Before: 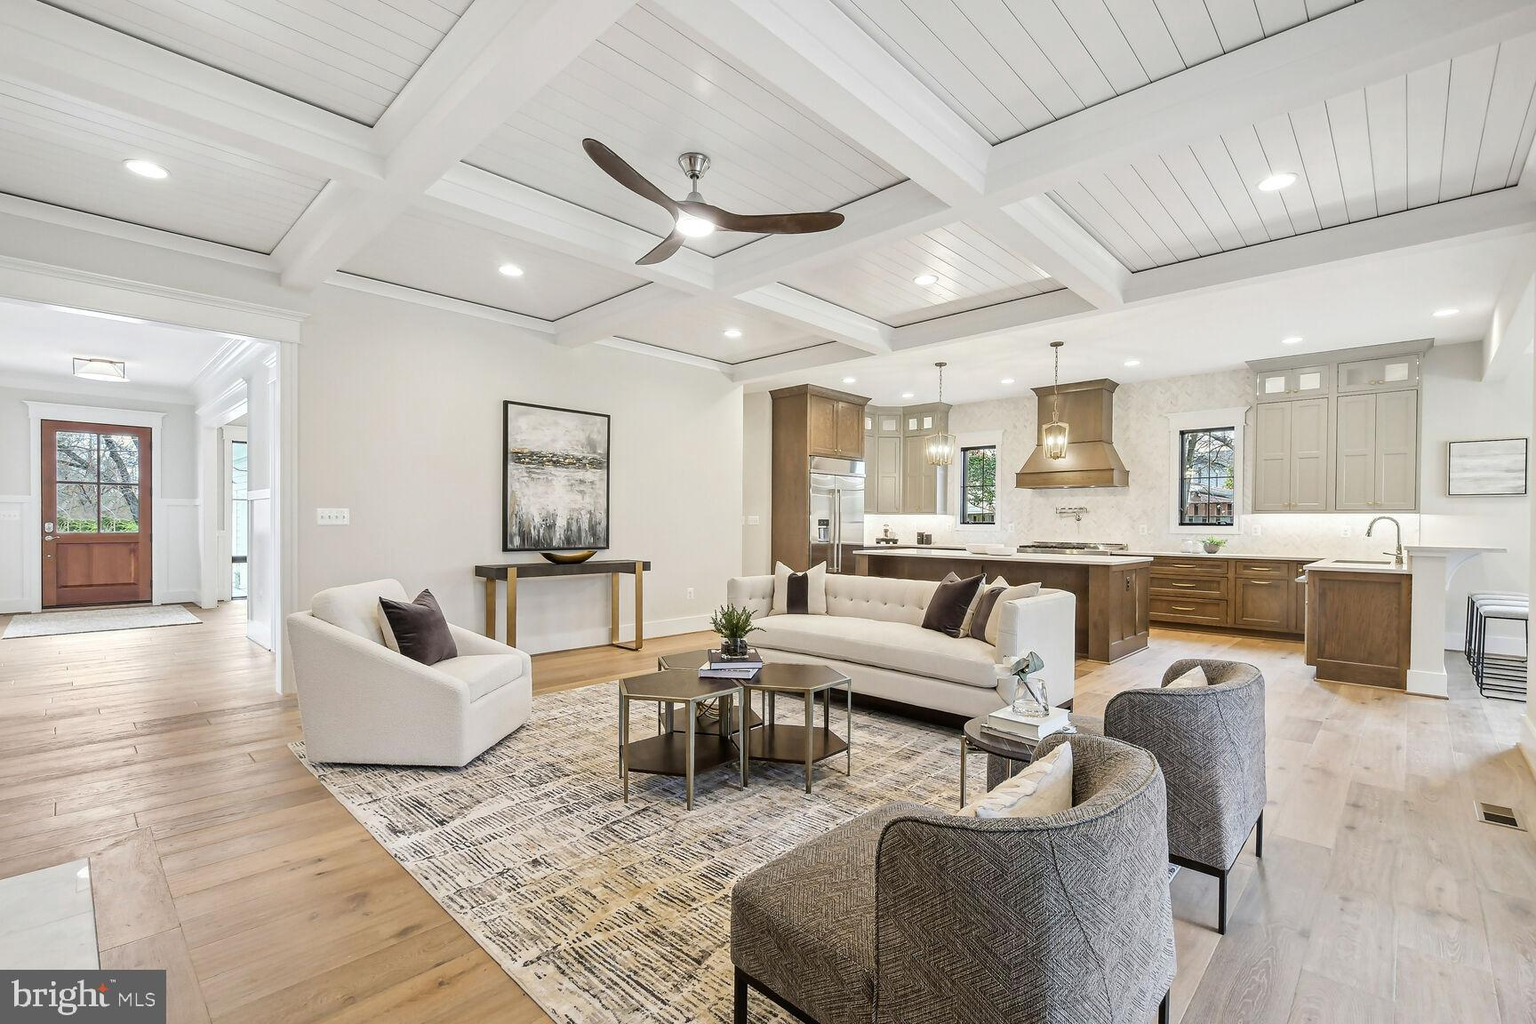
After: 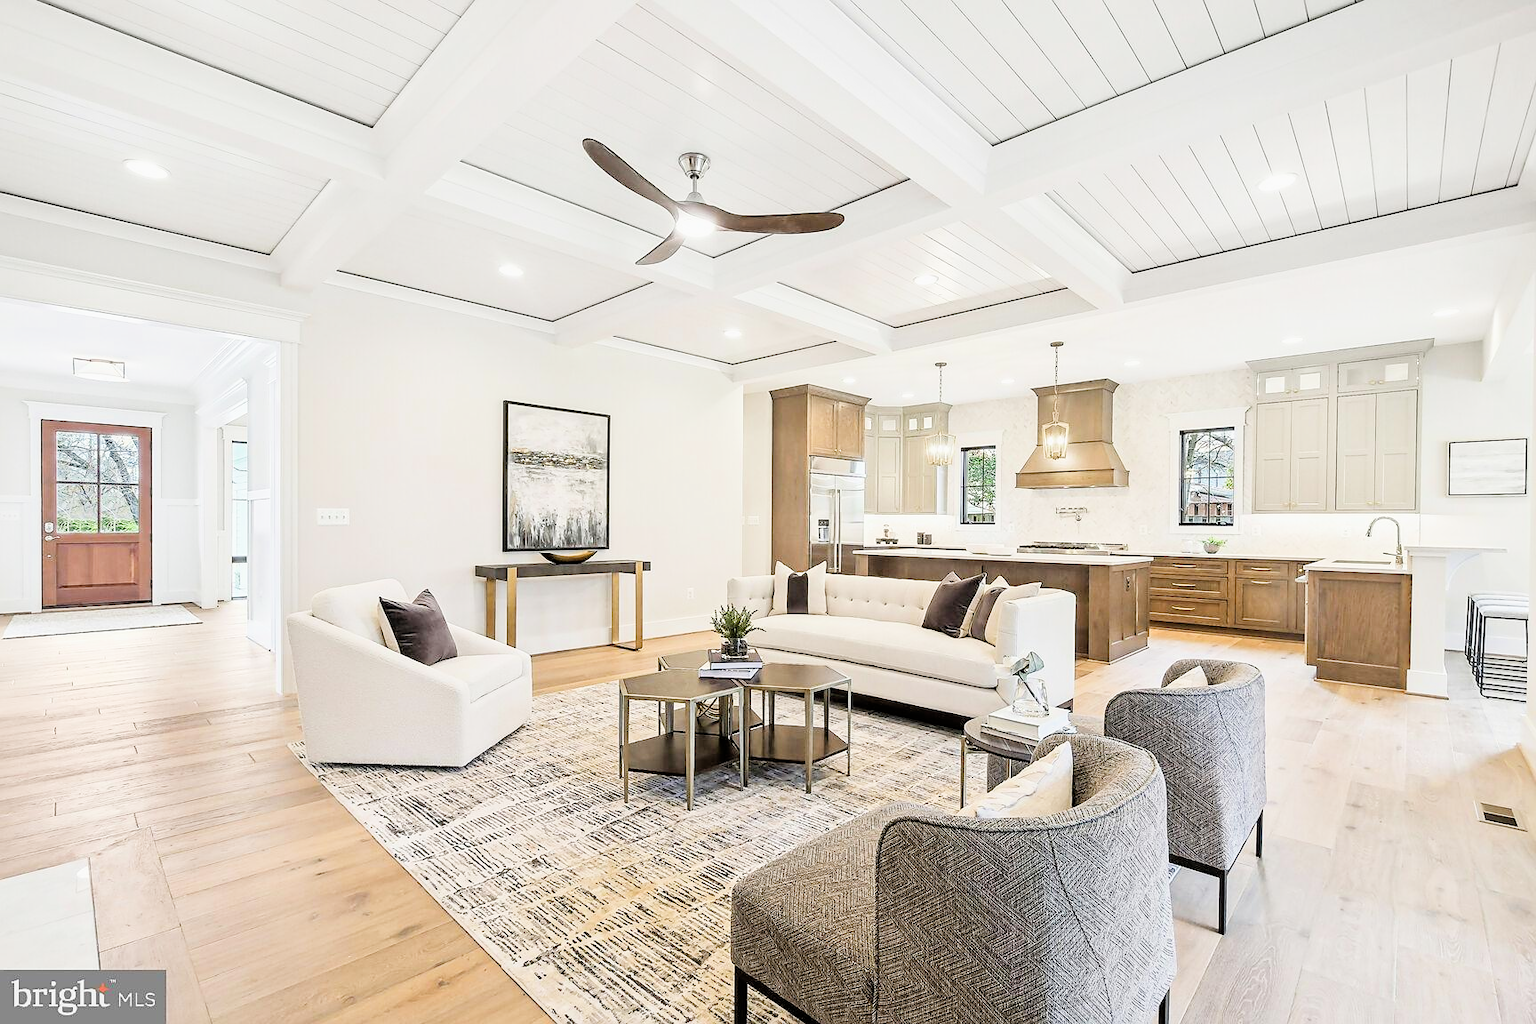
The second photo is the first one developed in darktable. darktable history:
filmic rgb: black relative exposure -7.92 EV, white relative exposure 4.11 EV, hardness 4.03, latitude 51.07%, contrast 1.013, shadows ↔ highlights balance 5.46%
exposure: black level correction 0, exposure 1.096 EV, compensate exposure bias true, compensate highlight preservation false
sharpen: radius 1.553, amount 0.369, threshold 1.236
